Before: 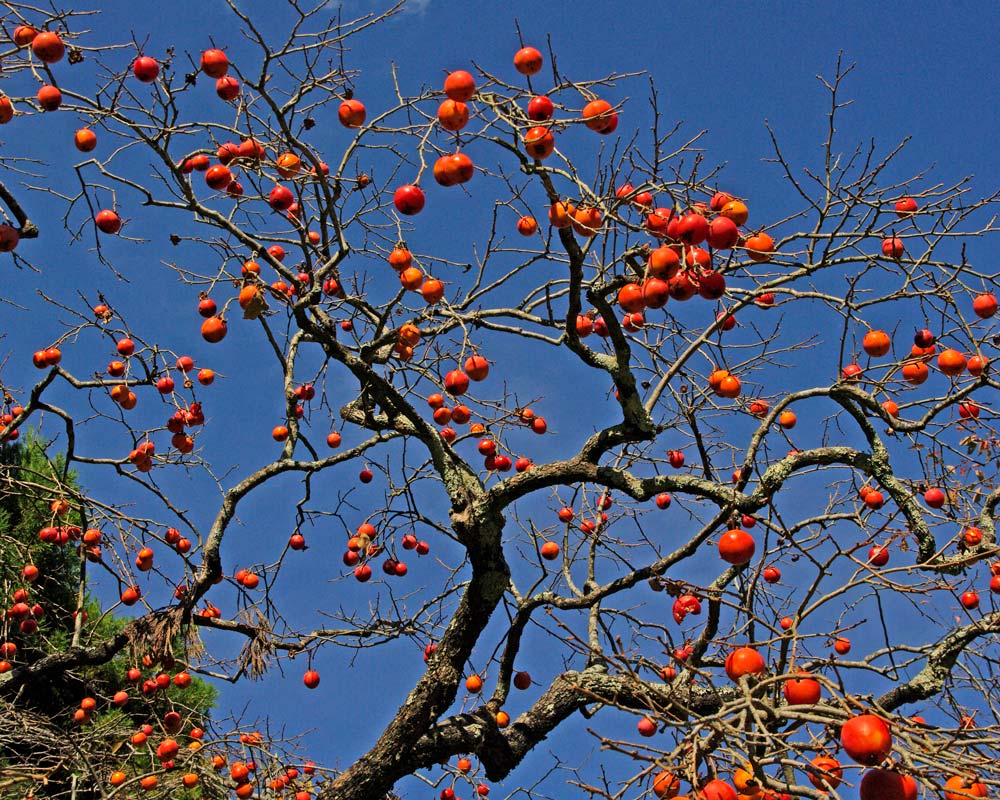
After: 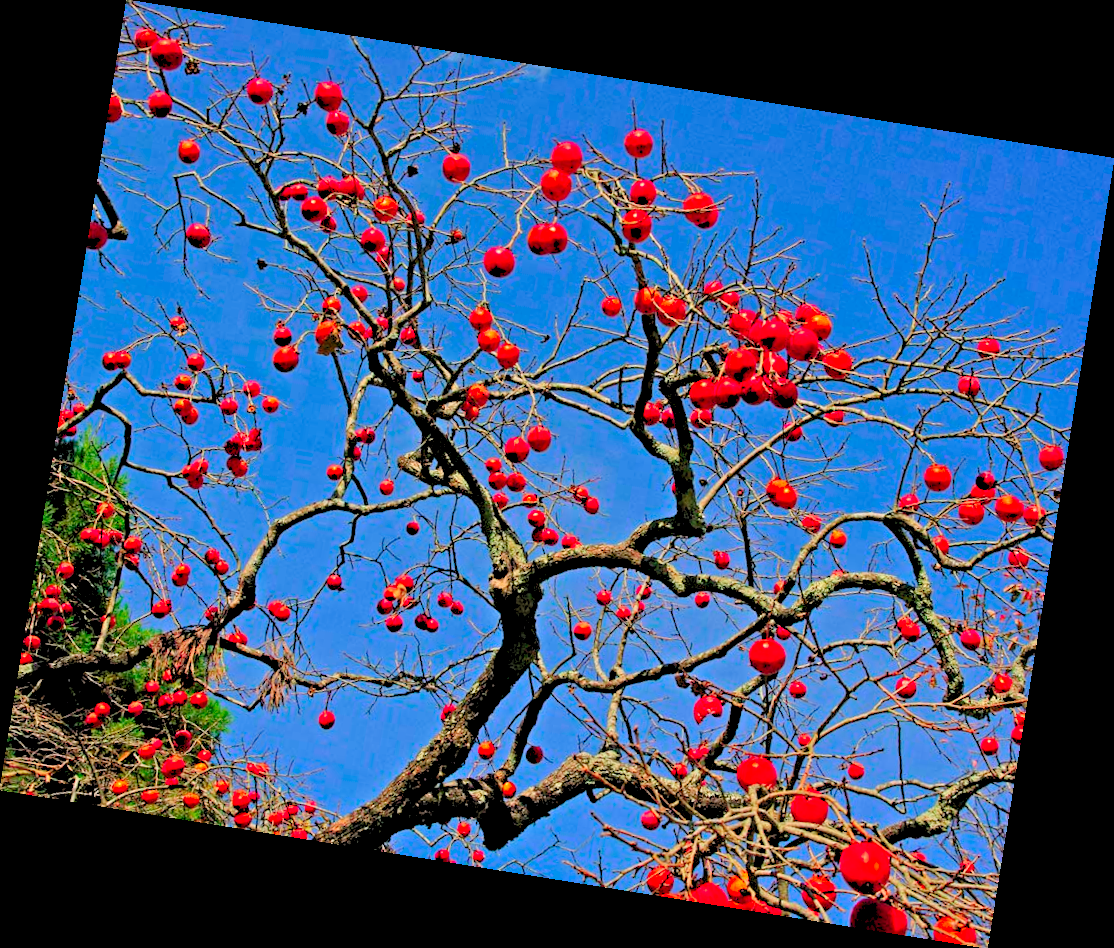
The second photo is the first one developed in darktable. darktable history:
color contrast: green-magenta contrast 1.73, blue-yellow contrast 1.15
levels: levels [0.072, 0.414, 0.976]
tone curve: curves: ch0 [(0, 0) (0.915, 0.89) (1, 1)]
rotate and perspective: rotation 9.12°, automatic cropping off
